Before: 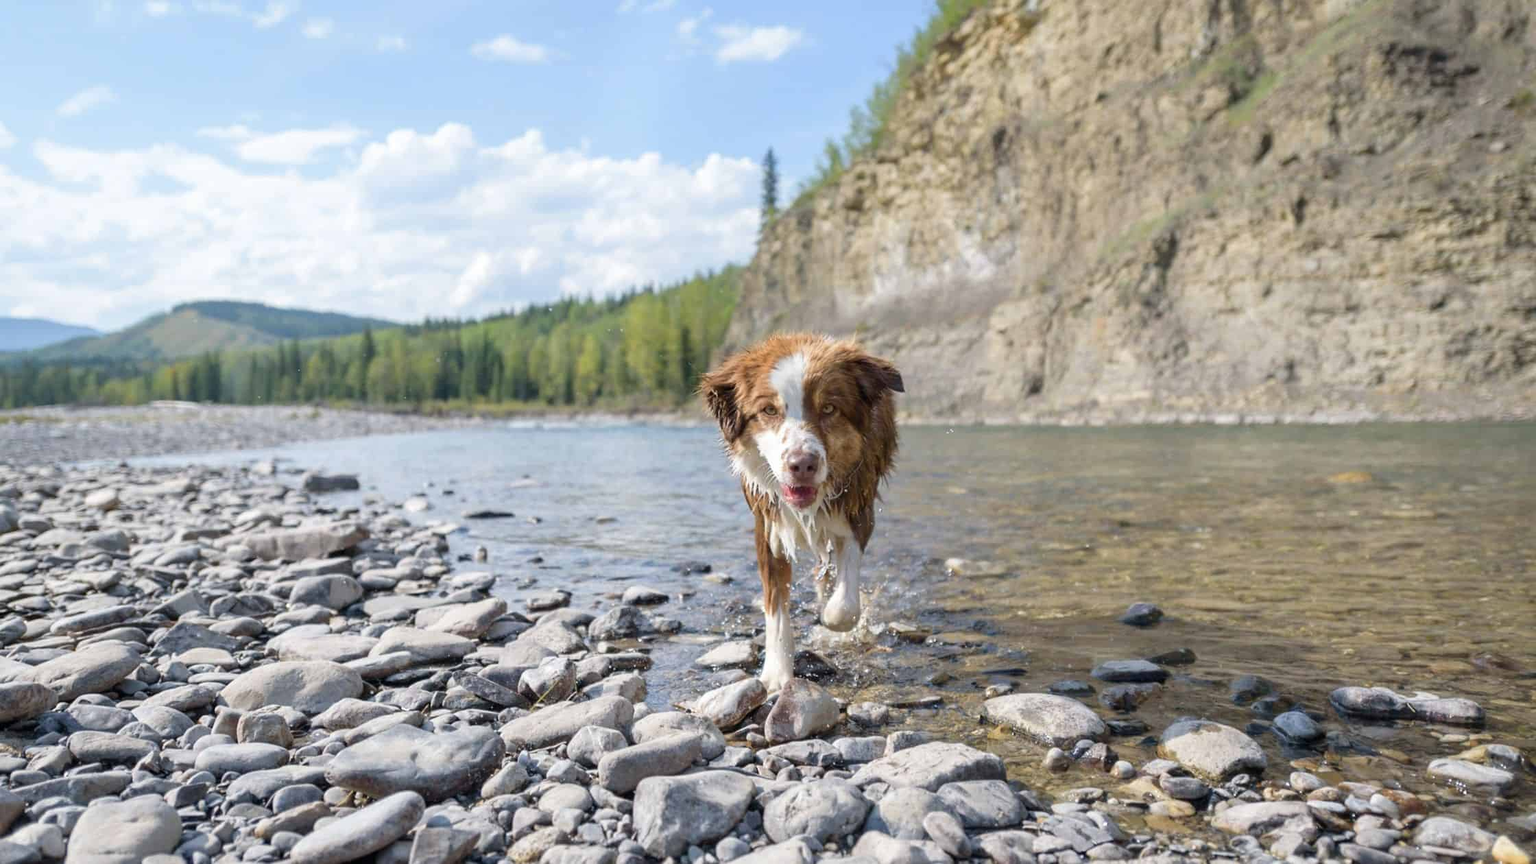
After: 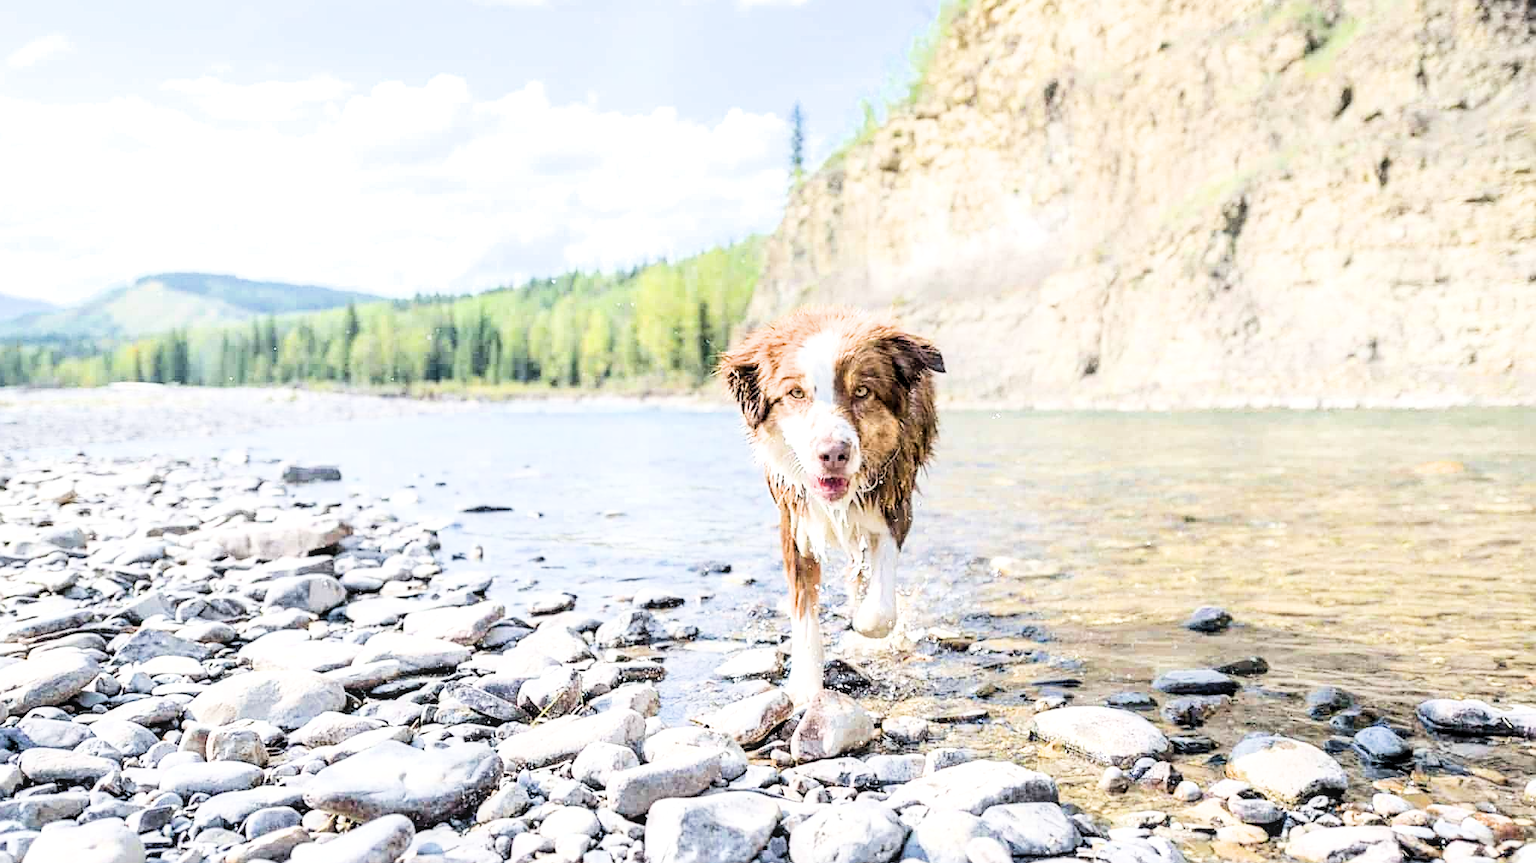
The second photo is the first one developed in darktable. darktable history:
color balance rgb: on, module defaults
sharpen: on, module defaults
filmic rgb: black relative exposure -5 EV, hardness 2.88, contrast 1.5
exposure: black level correction 0.001, exposure 1.84 EV, compensate highlight preservation false
local contrast: on, module defaults
crop: left 3.305%, top 6.436%, right 6.389%, bottom 3.258%
